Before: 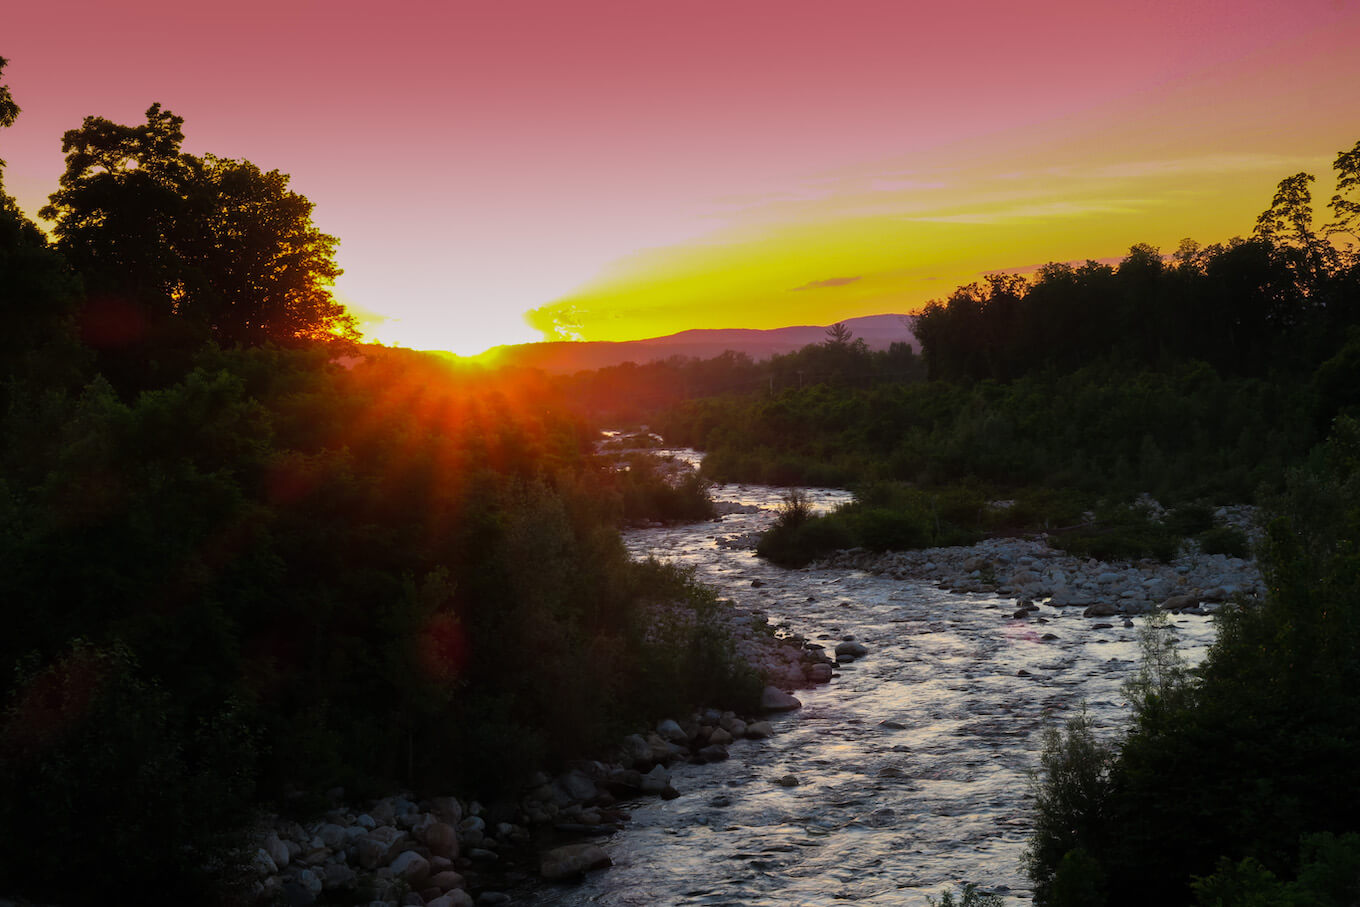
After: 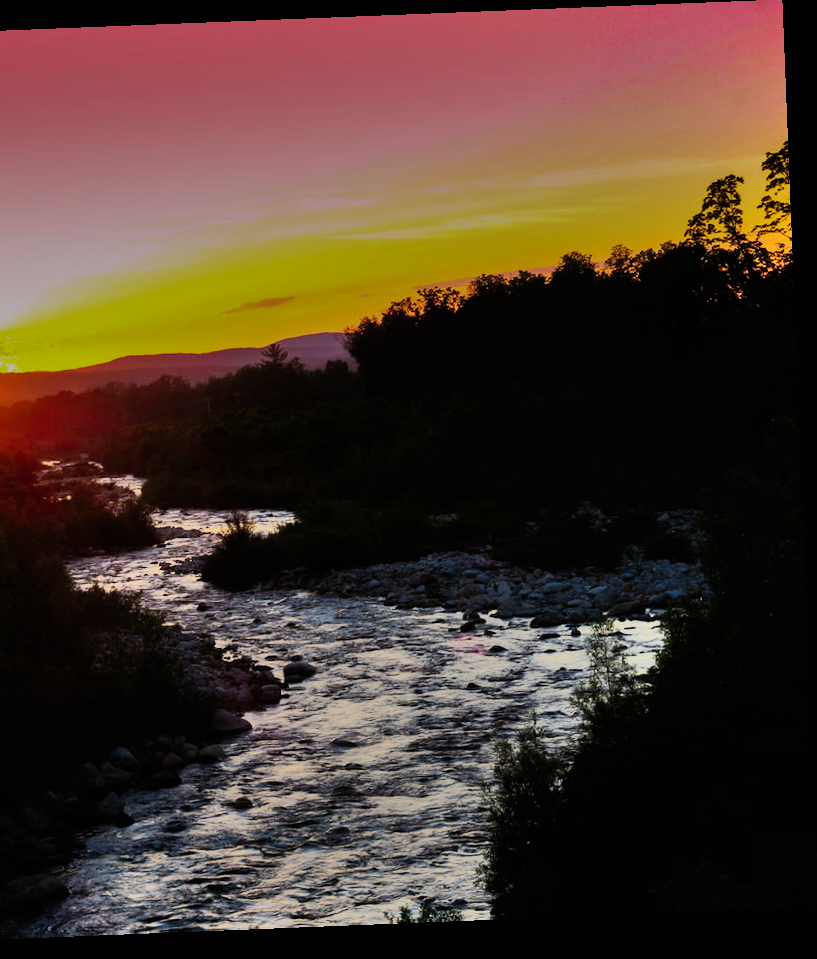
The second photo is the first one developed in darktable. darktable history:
crop: left 41.402%
sigmoid: contrast 1.7, skew -0.2, preserve hue 0%, red attenuation 0.1, red rotation 0.035, green attenuation 0.1, green rotation -0.017, blue attenuation 0.15, blue rotation -0.052, base primaries Rec2020
rotate and perspective: rotation -2.29°, automatic cropping off
exposure: black level correction 0, exposure -0.766 EV, compensate highlight preservation false
shadows and highlights: soften with gaussian
